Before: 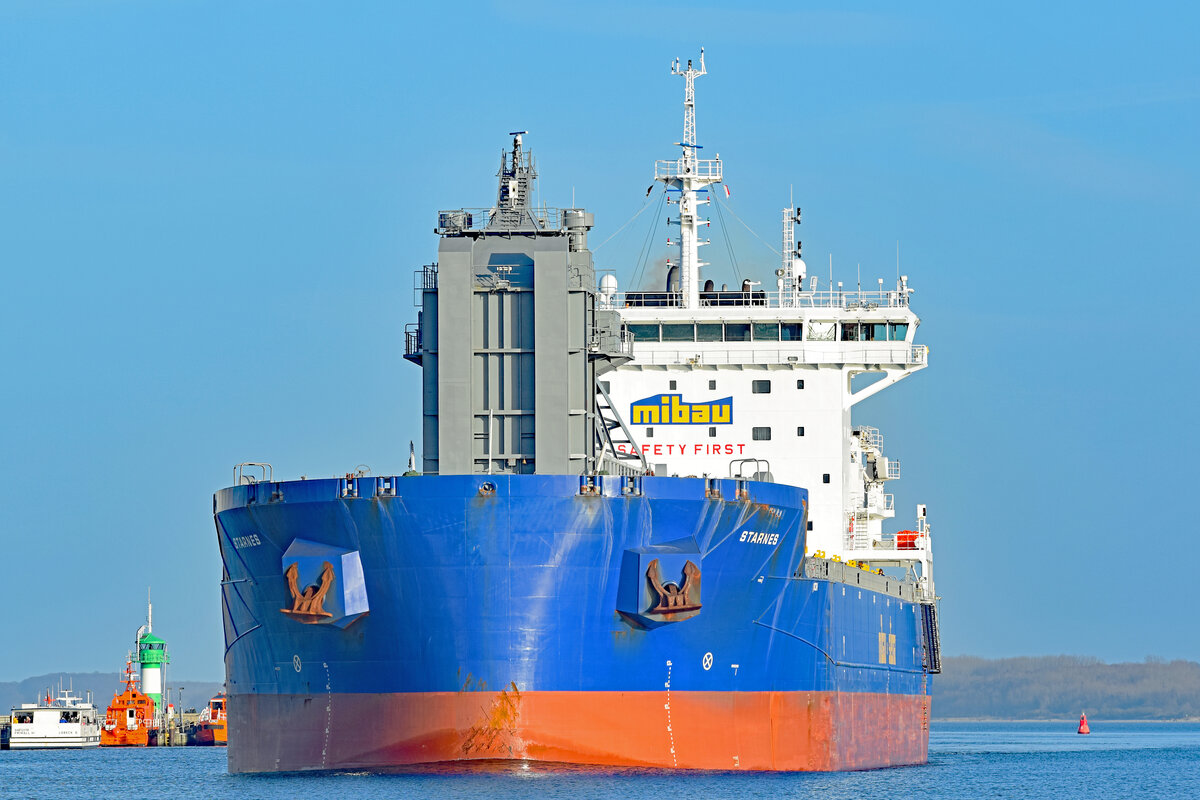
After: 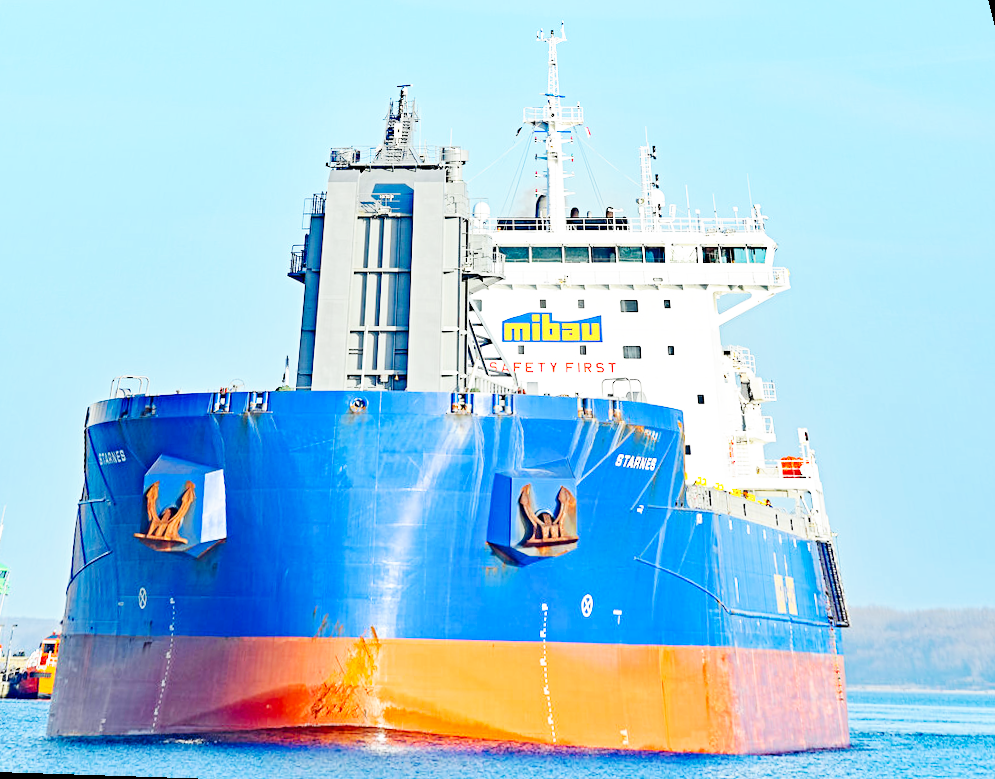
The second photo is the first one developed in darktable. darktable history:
exposure: compensate highlight preservation false
base curve: curves: ch0 [(0, 0) (0.007, 0.004) (0.027, 0.03) (0.046, 0.07) (0.207, 0.54) (0.442, 0.872) (0.673, 0.972) (1, 1)], preserve colors none
rotate and perspective: rotation 0.72°, lens shift (vertical) -0.352, lens shift (horizontal) -0.051, crop left 0.152, crop right 0.859, crop top 0.019, crop bottom 0.964
